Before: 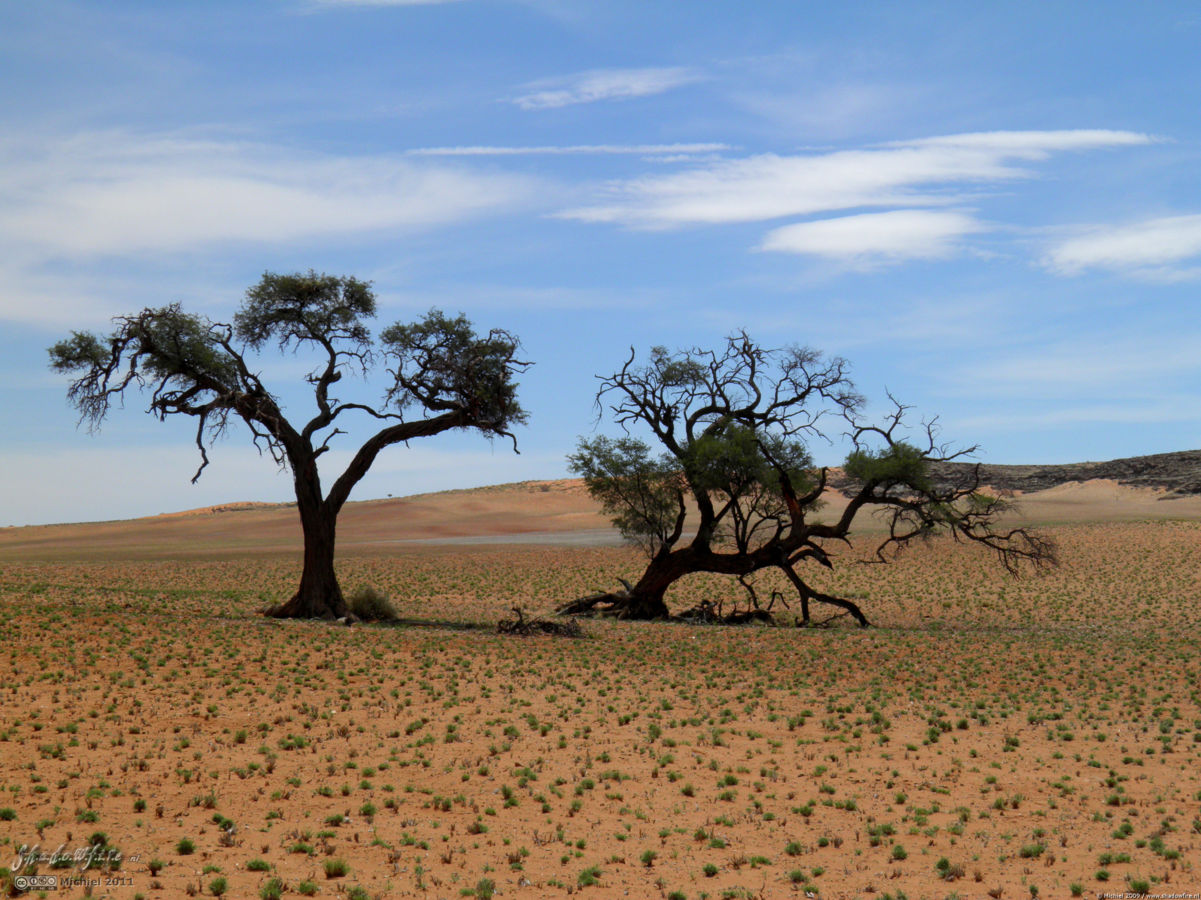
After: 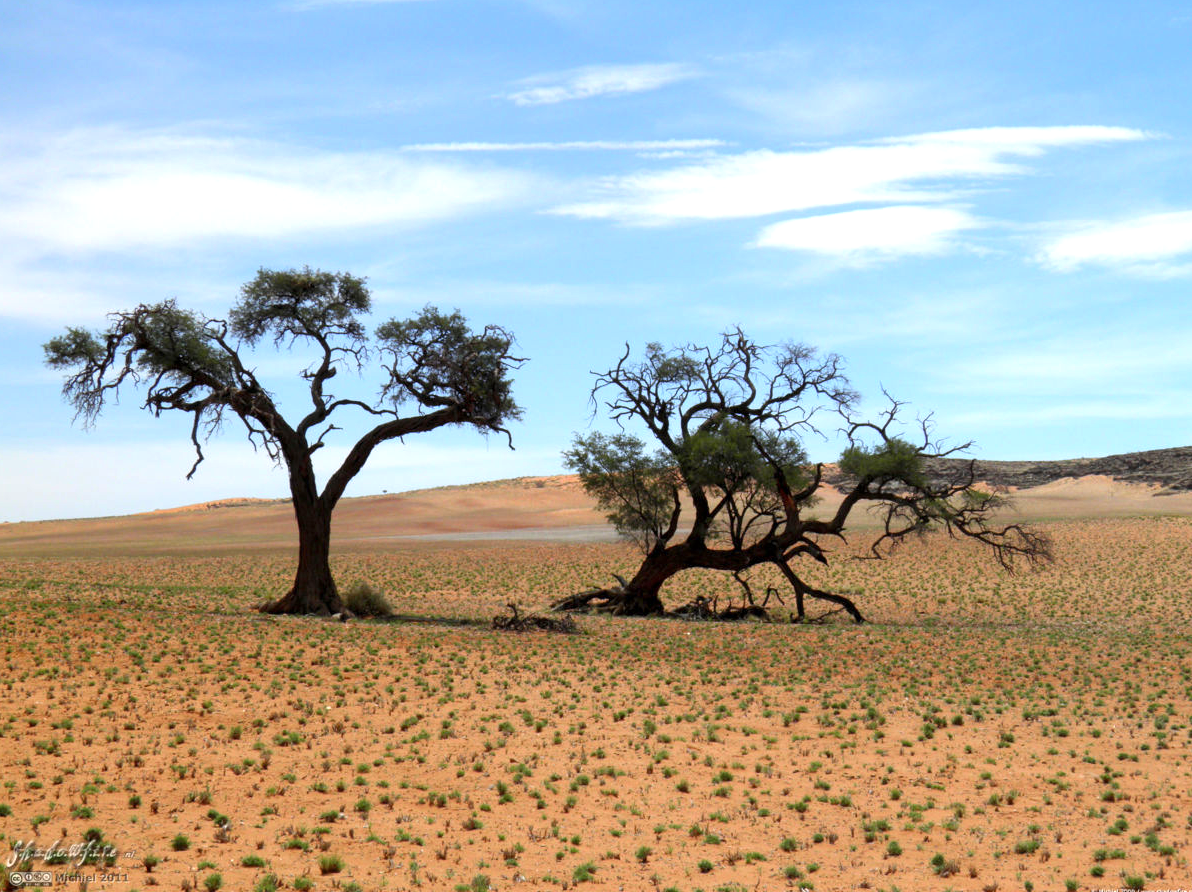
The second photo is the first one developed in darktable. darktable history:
crop: left 0.434%, top 0.485%, right 0.244%, bottom 0.386%
exposure: exposure 0.785 EV, compensate highlight preservation false
